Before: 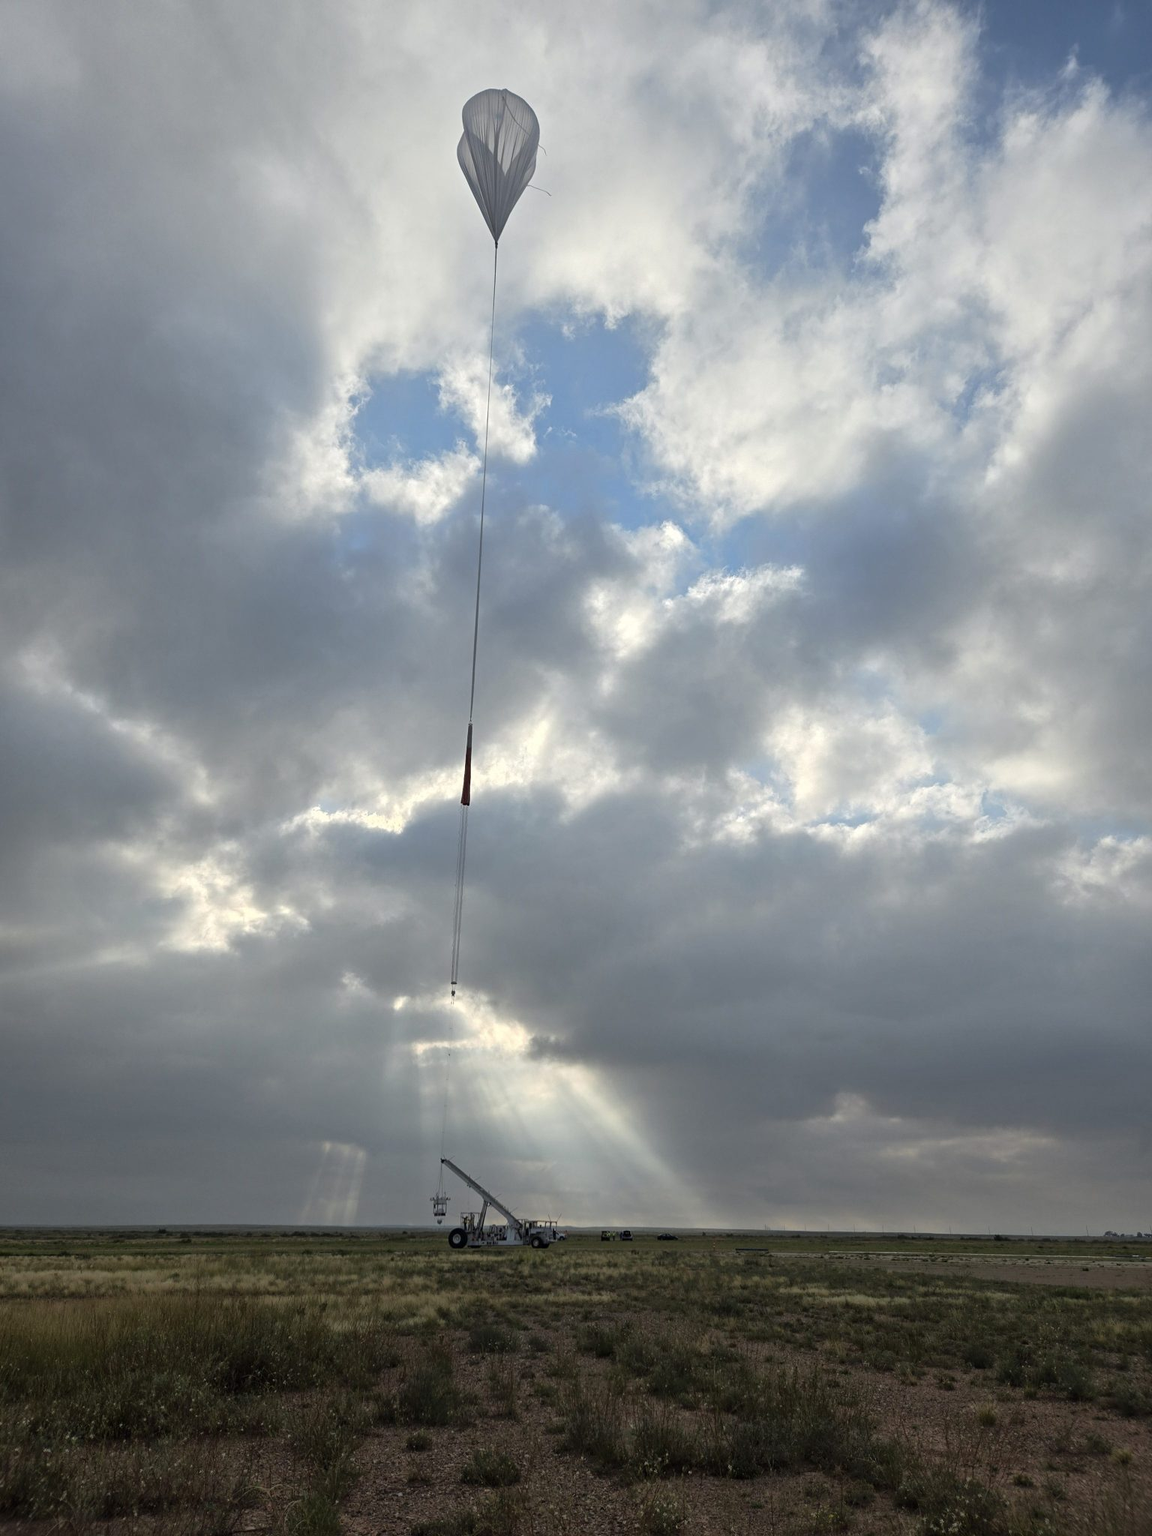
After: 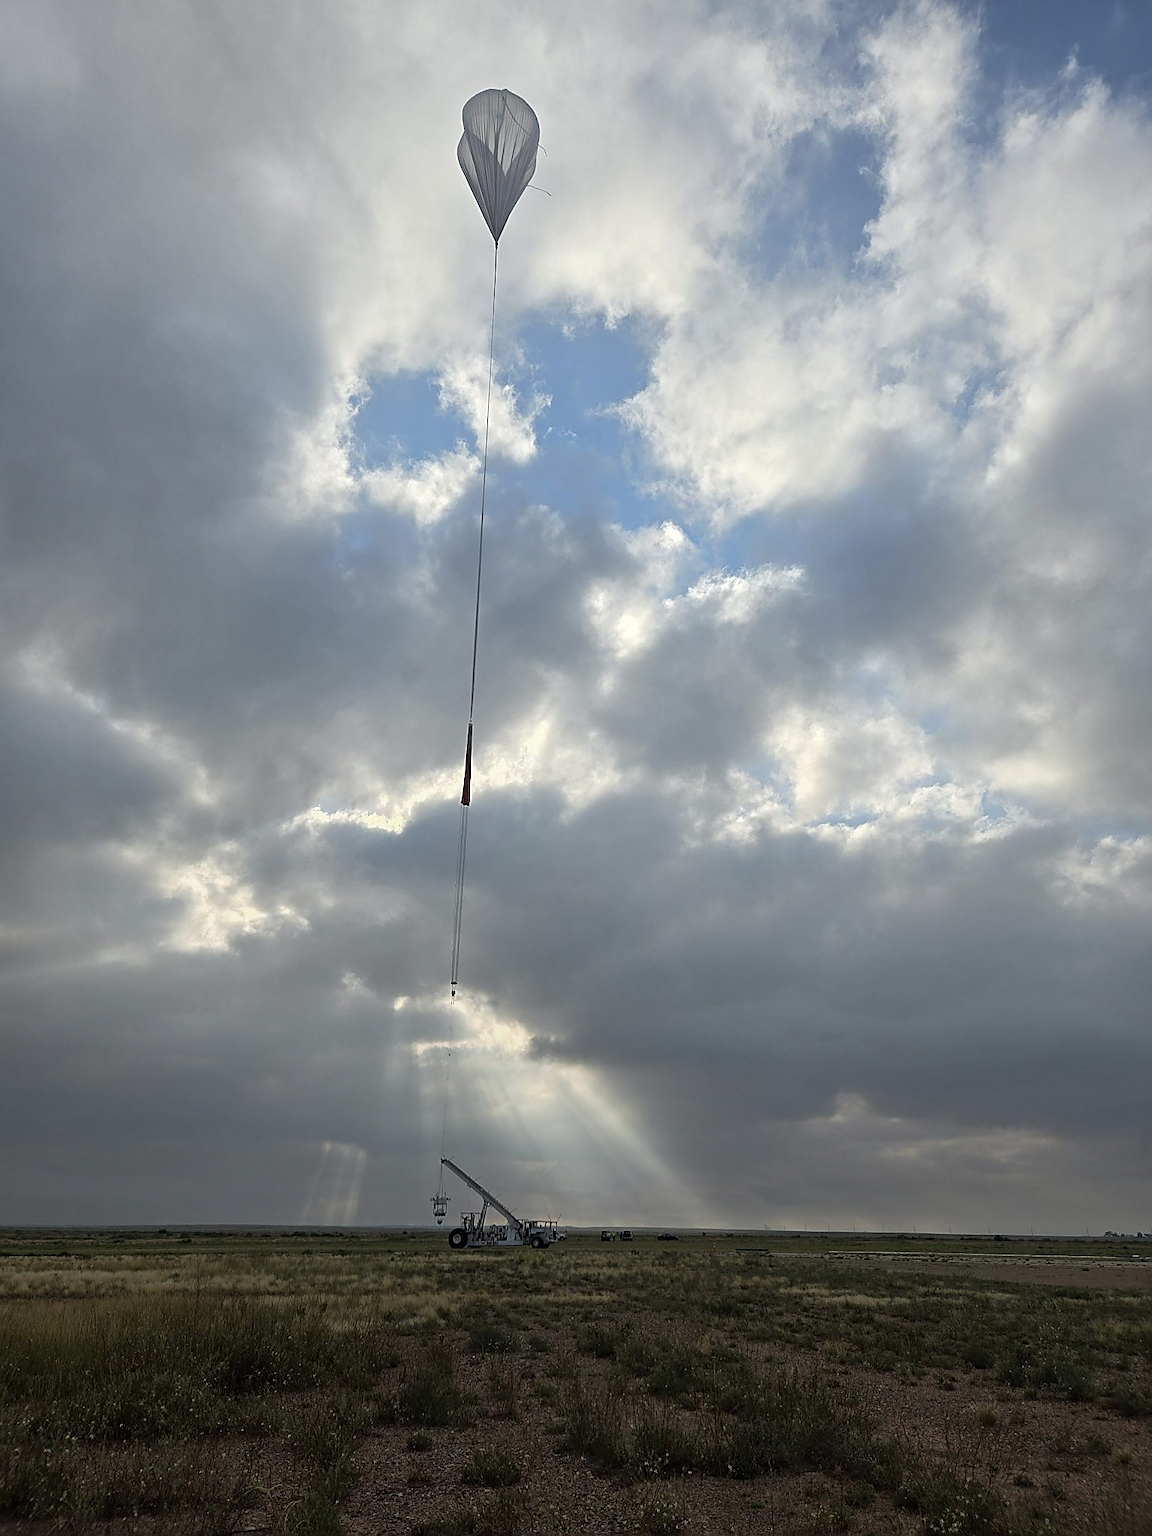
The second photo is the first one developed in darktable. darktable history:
sharpen: radius 1.4, amount 1.25, threshold 0.7
graduated density: rotation -180°, offset 27.42
